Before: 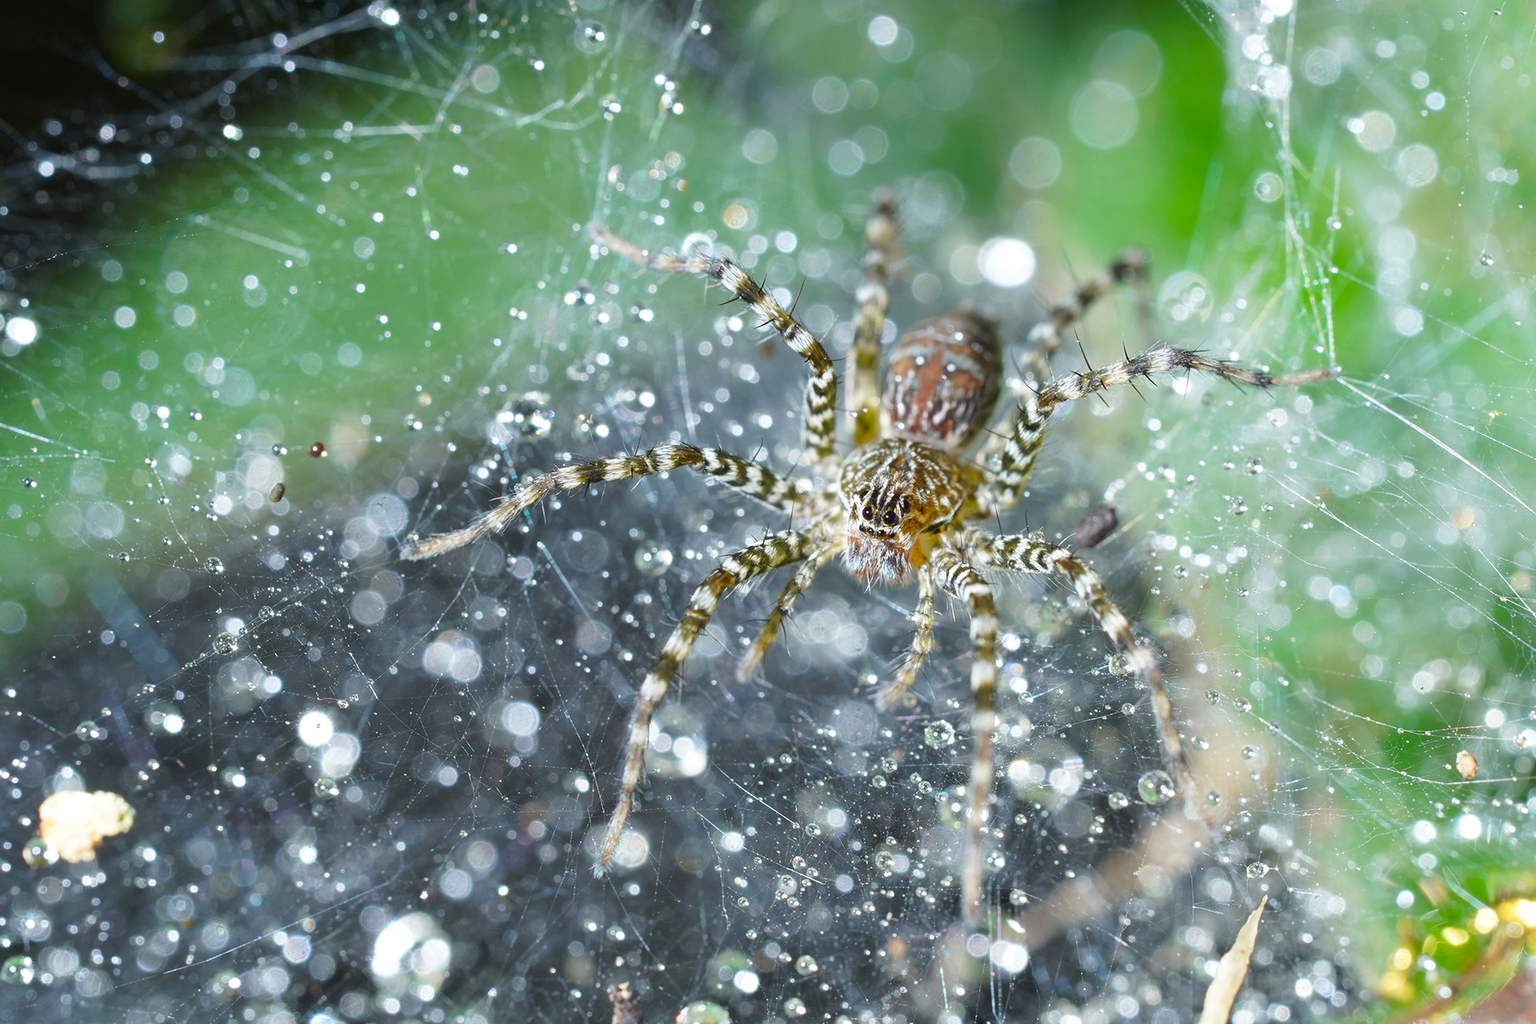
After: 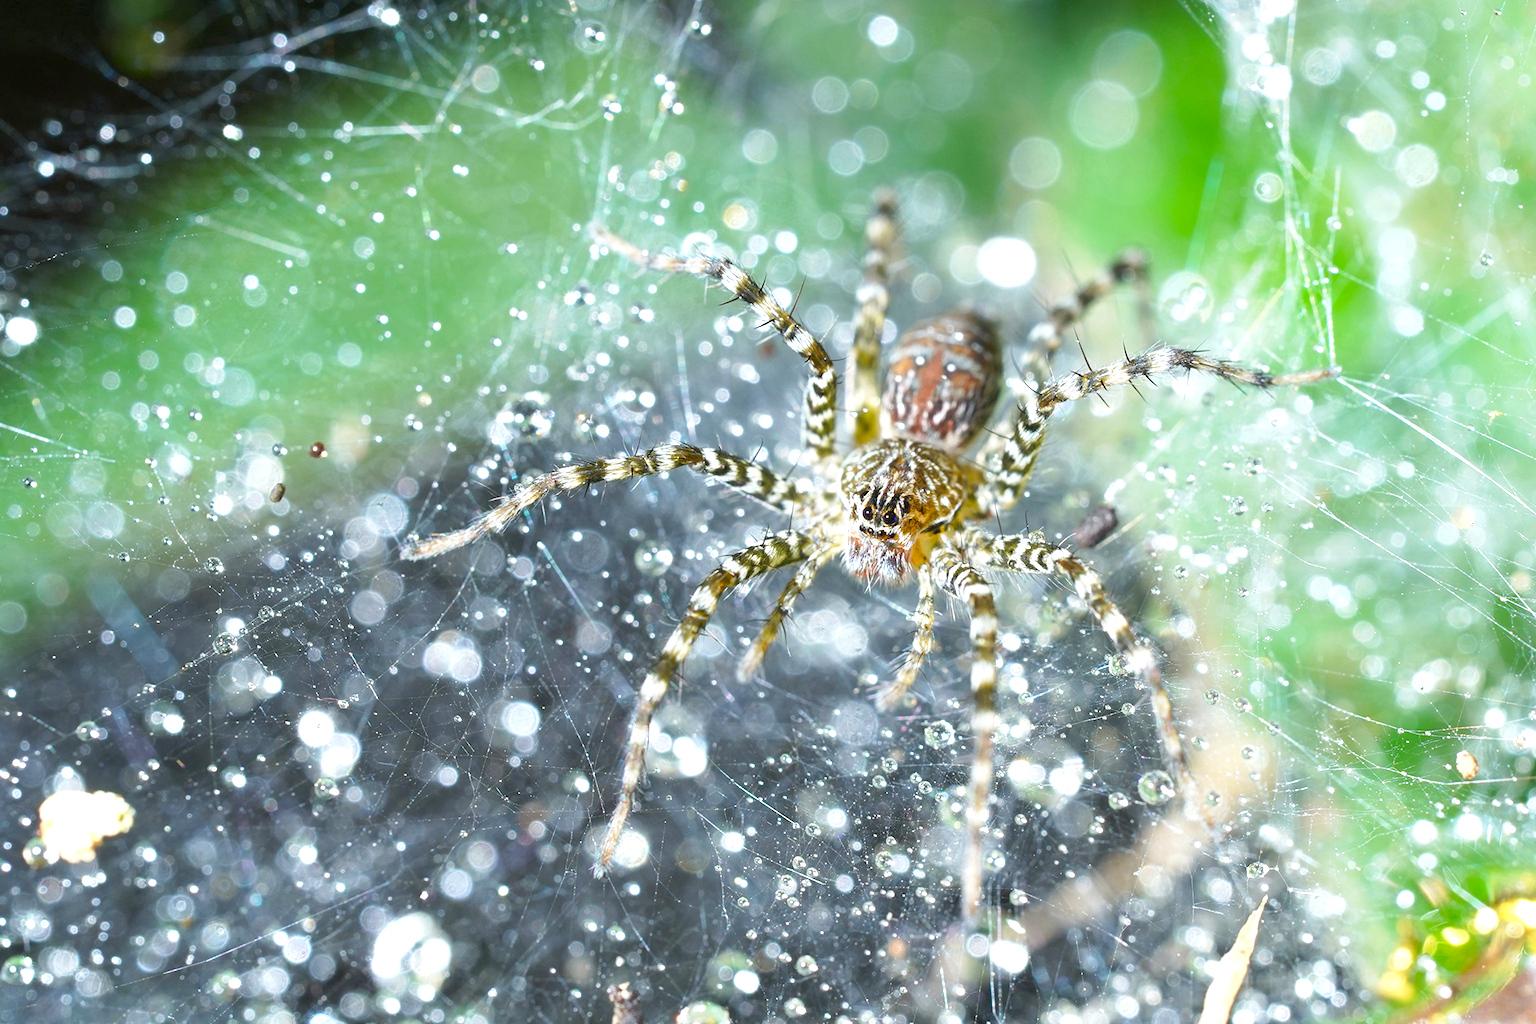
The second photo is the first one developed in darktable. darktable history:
exposure: black level correction 0.001, exposure 0.5 EV, compensate exposure bias true, compensate highlight preservation false
tone curve: curves: ch0 [(0, 0) (0.003, 0.003) (0.011, 0.011) (0.025, 0.026) (0.044, 0.046) (0.069, 0.071) (0.1, 0.103) (0.136, 0.14) (0.177, 0.183) (0.224, 0.231) (0.277, 0.286) (0.335, 0.346) (0.399, 0.412) (0.468, 0.483) (0.543, 0.56) (0.623, 0.643) (0.709, 0.732) (0.801, 0.826) (0.898, 0.917) (1, 1)], preserve colors none
